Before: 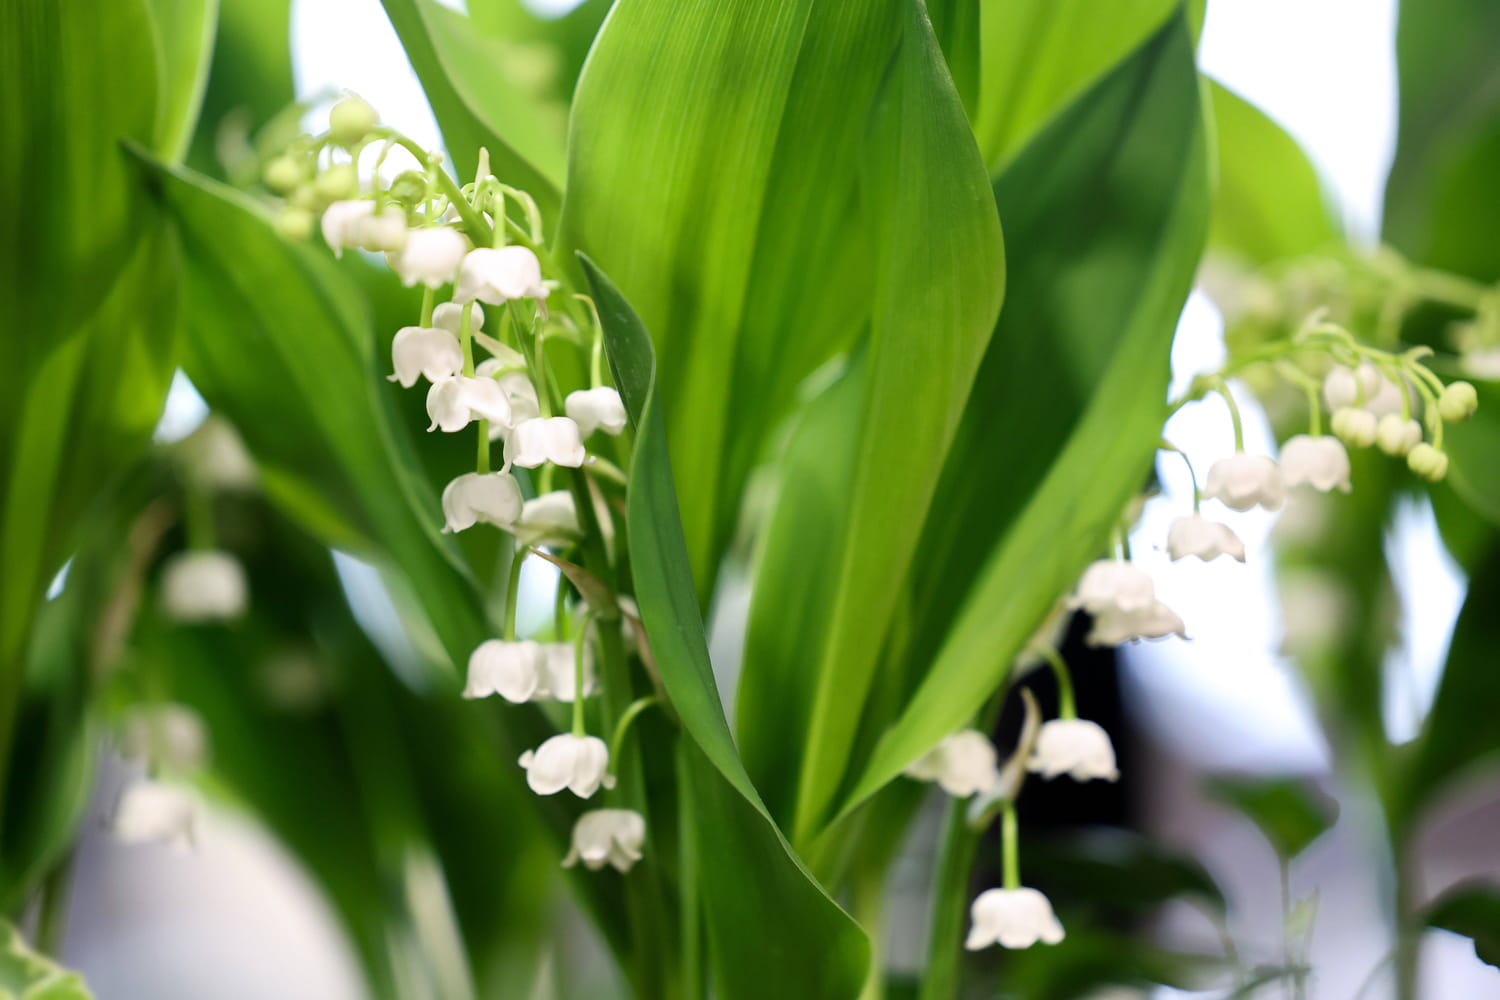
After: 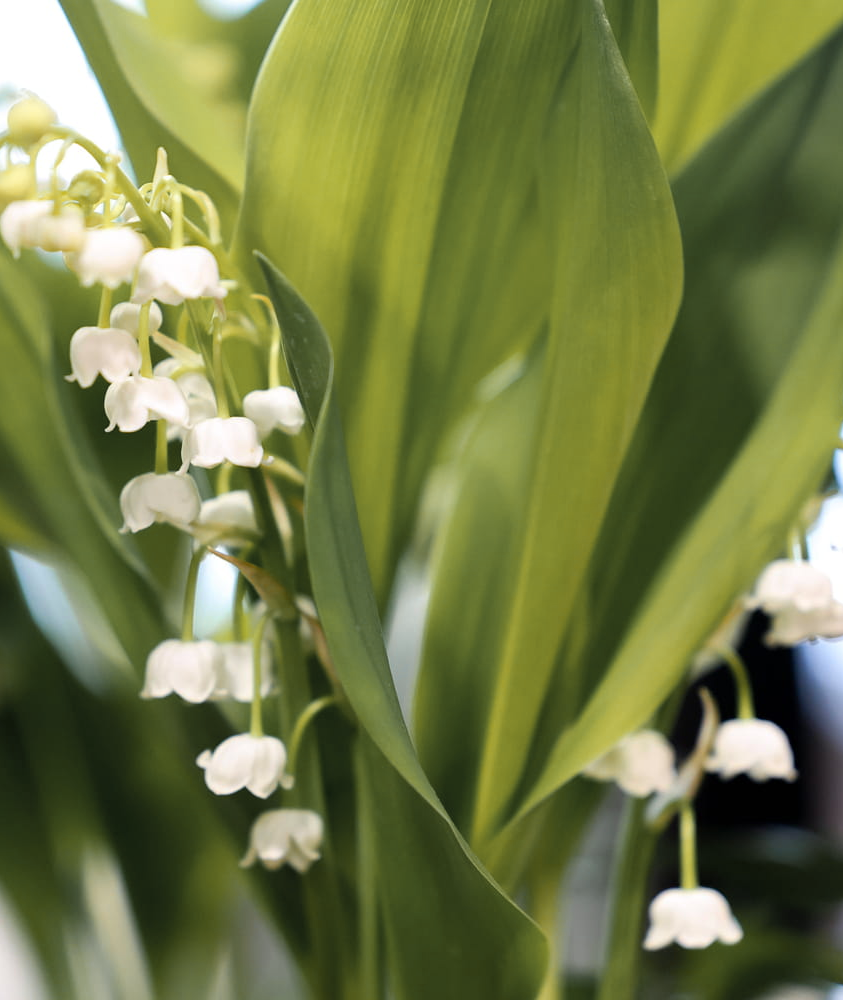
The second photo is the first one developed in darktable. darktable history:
color zones: curves: ch1 [(0.263, 0.53) (0.376, 0.287) (0.487, 0.512) (0.748, 0.547) (1, 0.513)]; ch2 [(0.262, 0.45) (0.751, 0.477)]
crop: left 21.493%, right 22.268%
